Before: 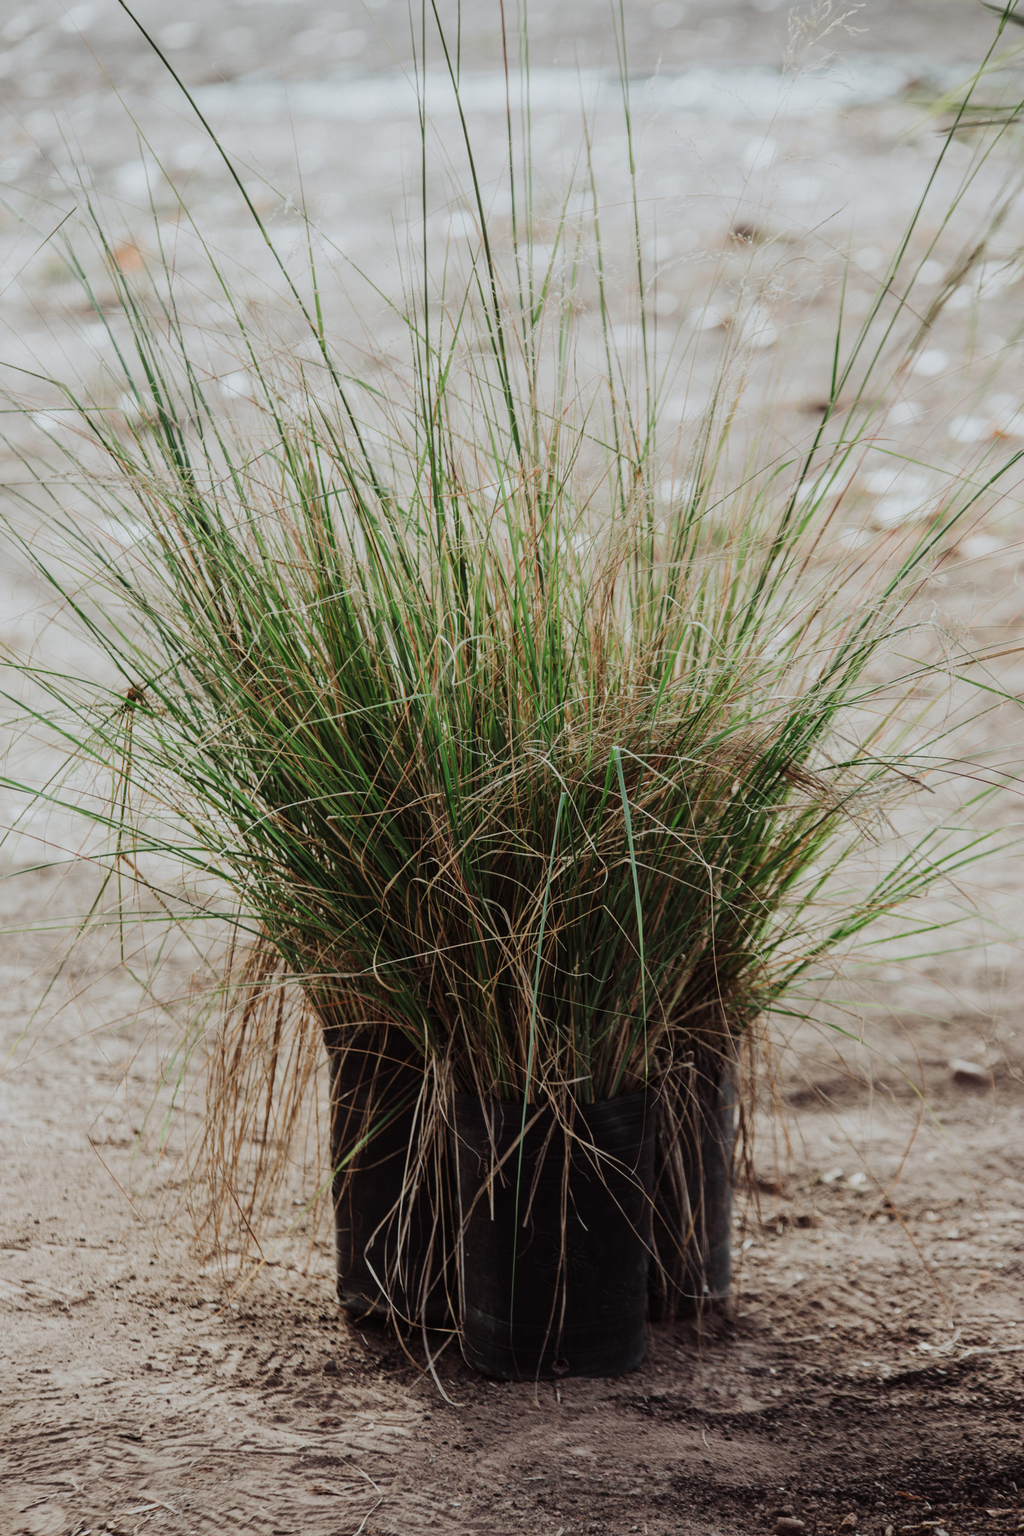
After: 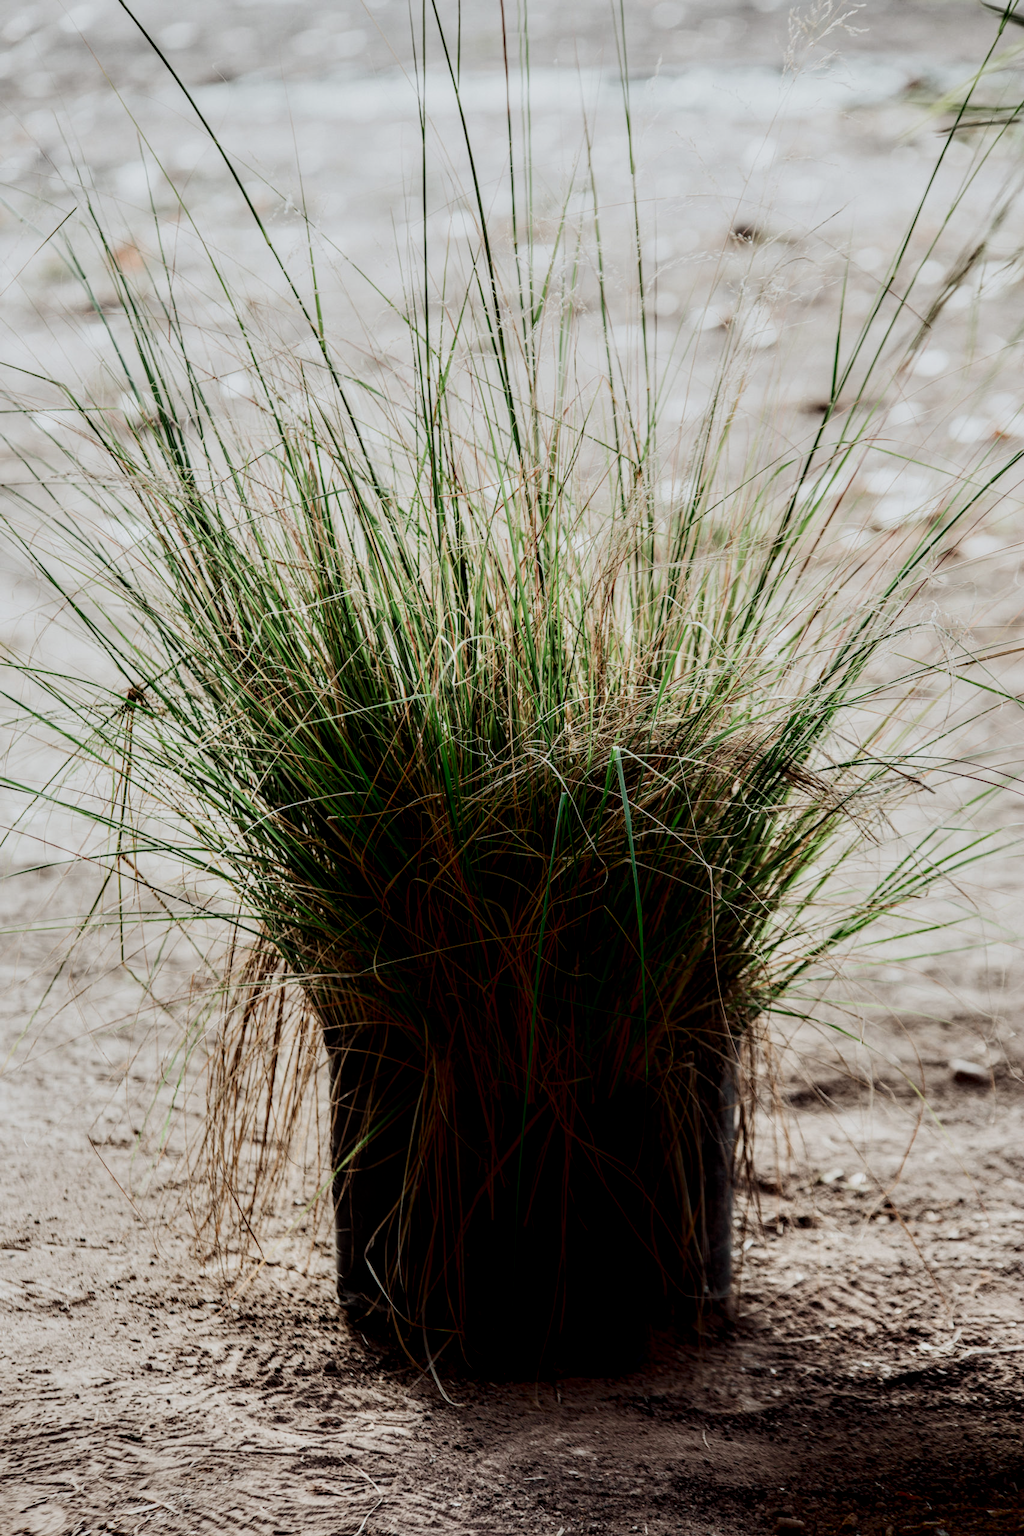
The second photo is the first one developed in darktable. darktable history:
shadows and highlights: shadows -88.03, highlights -35.45, shadows color adjustment 99.15%, highlights color adjustment 0%, soften with gaussian
local contrast: detail 140%
filmic rgb: black relative exposure -7.65 EV, white relative exposure 4.56 EV, hardness 3.61
contrast brightness saturation: contrast 0.24, brightness 0.09
